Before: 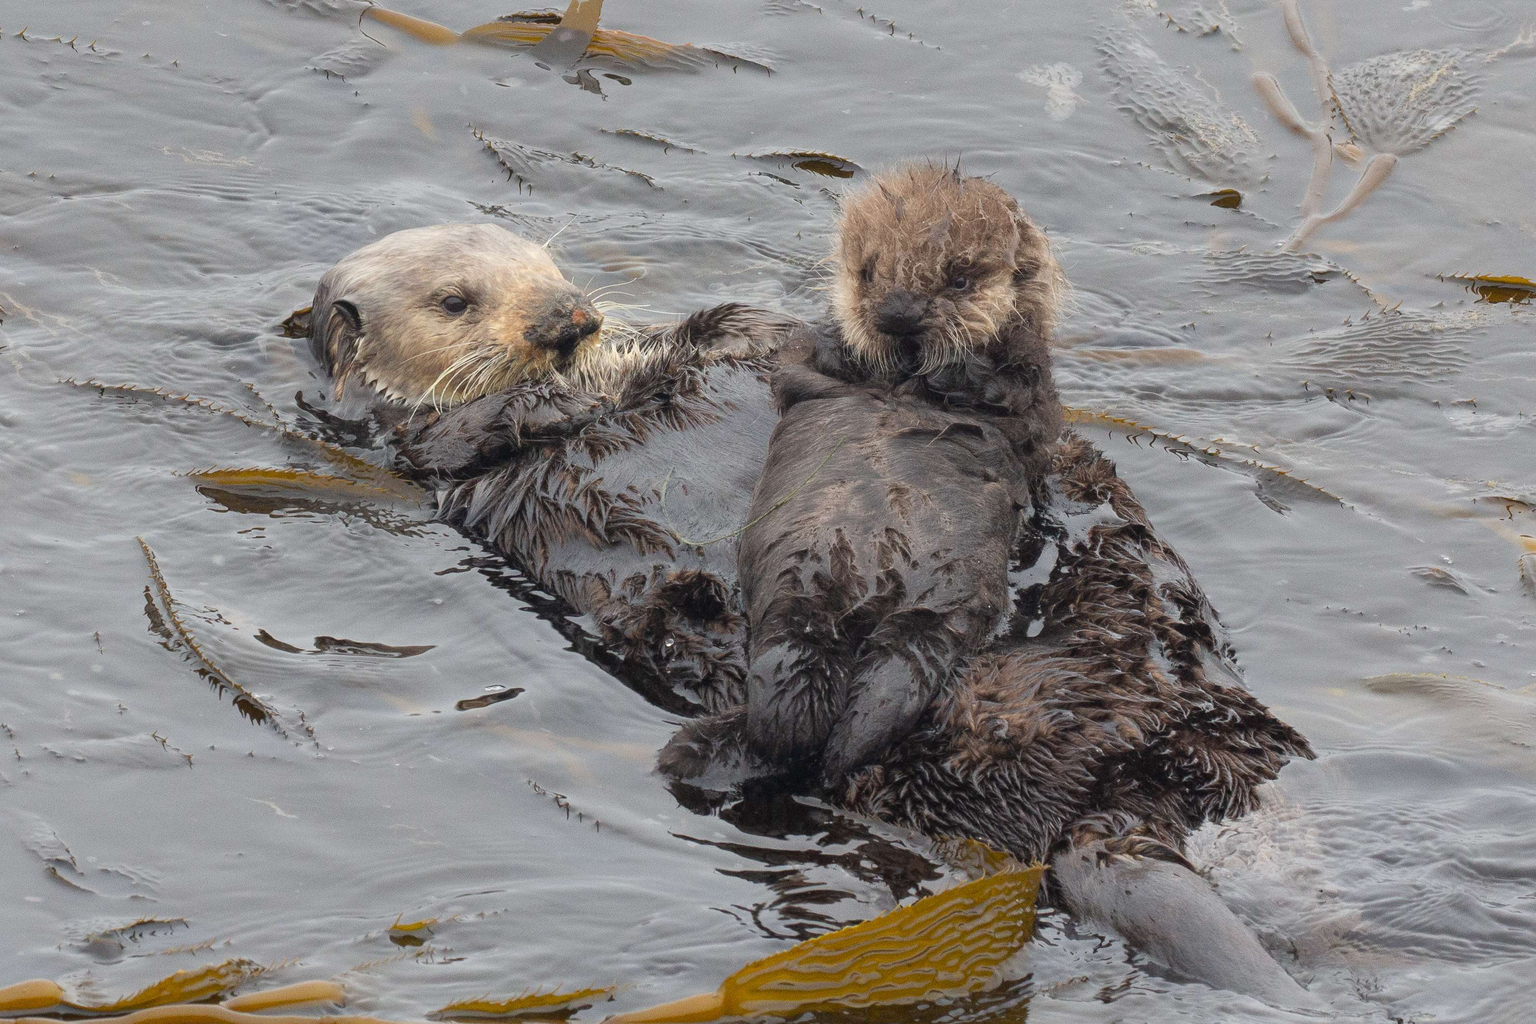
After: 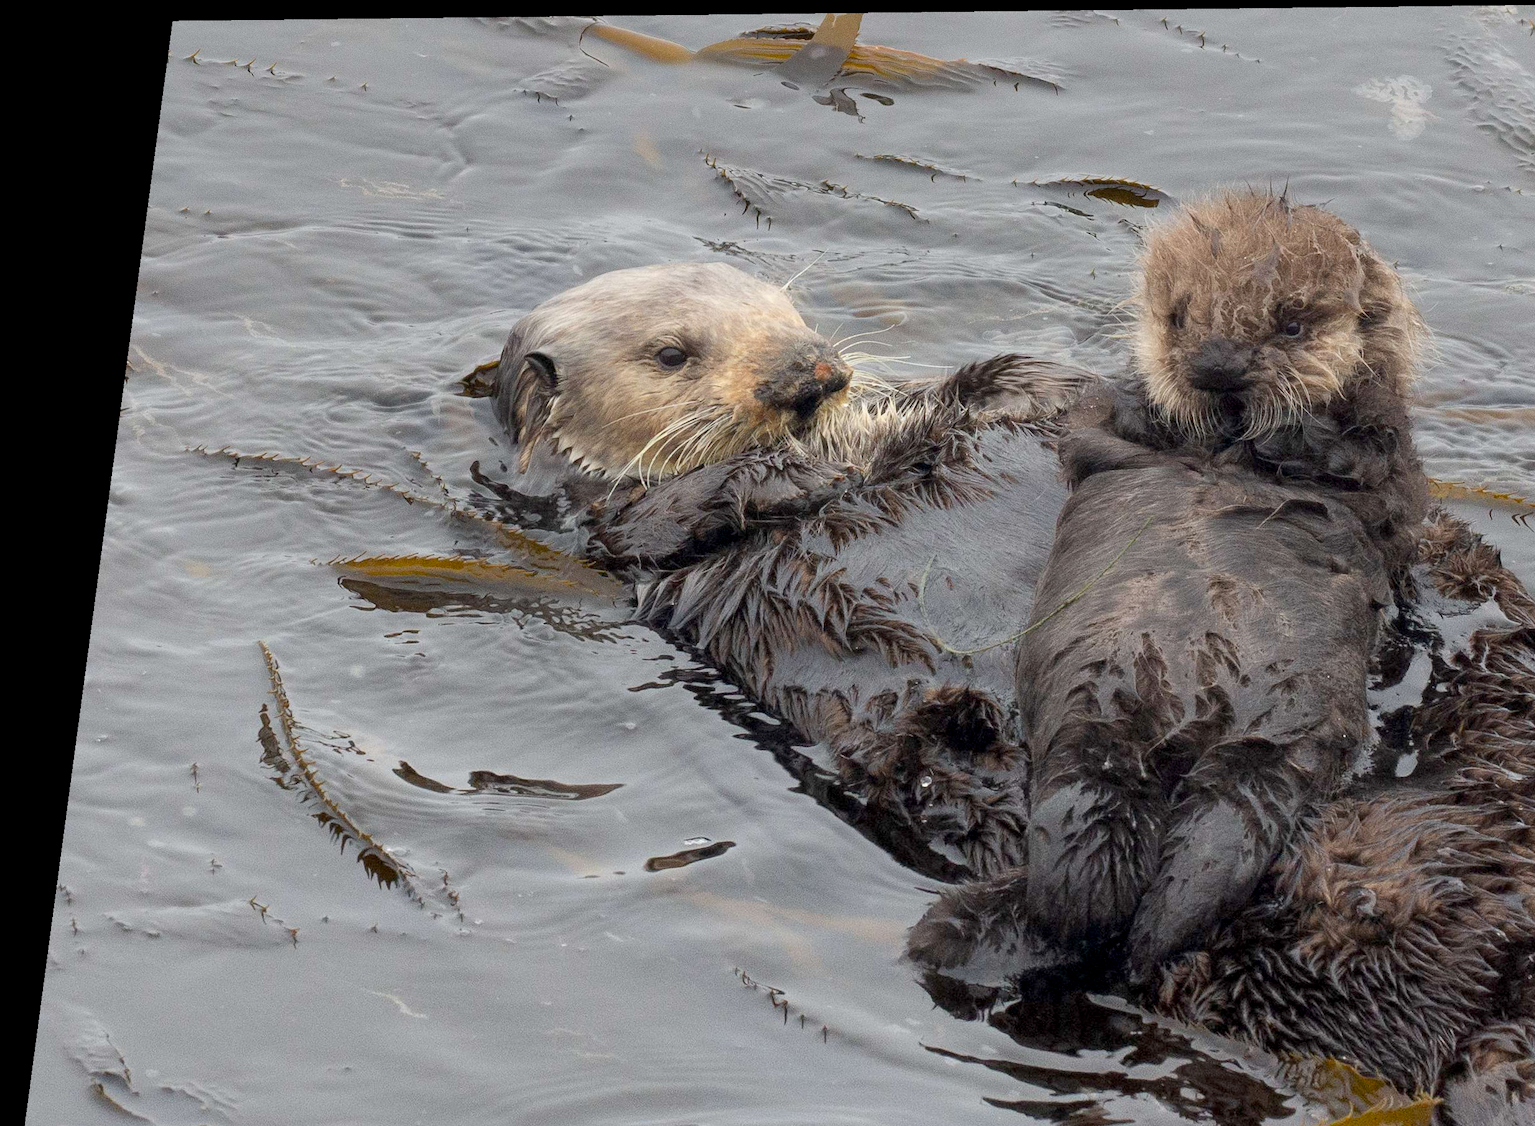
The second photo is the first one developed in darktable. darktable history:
tone equalizer: on, module defaults
exposure: black level correction 0.007, compensate highlight preservation false
crop: right 28.885%, bottom 16.626%
rotate and perspective: rotation 0.128°, lens shift (vertical) -0.181, lens shift (horizontal) -0.044, shear 0.001, automatic cropping off
